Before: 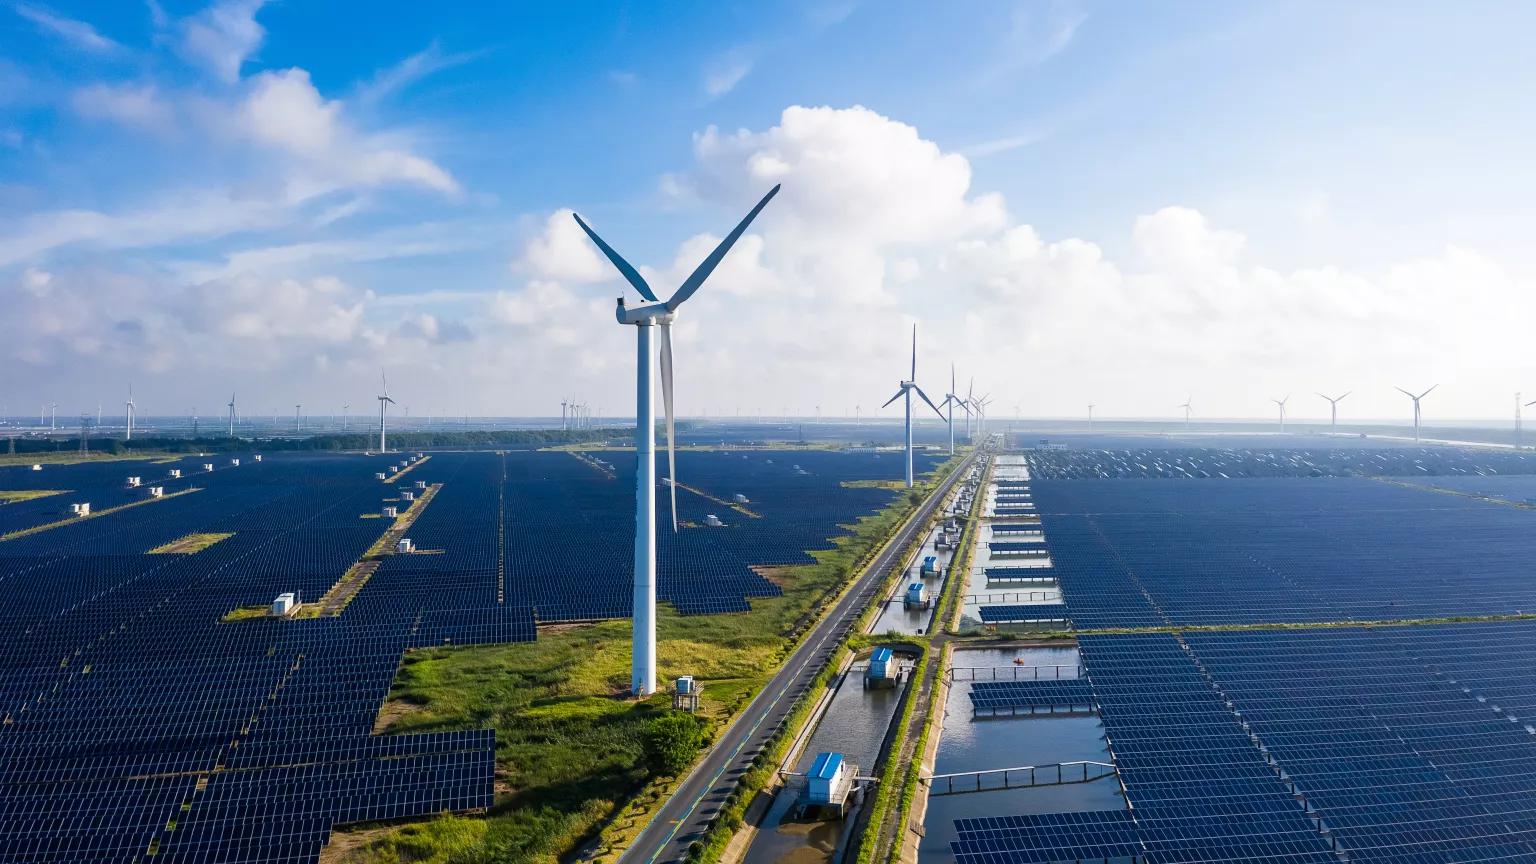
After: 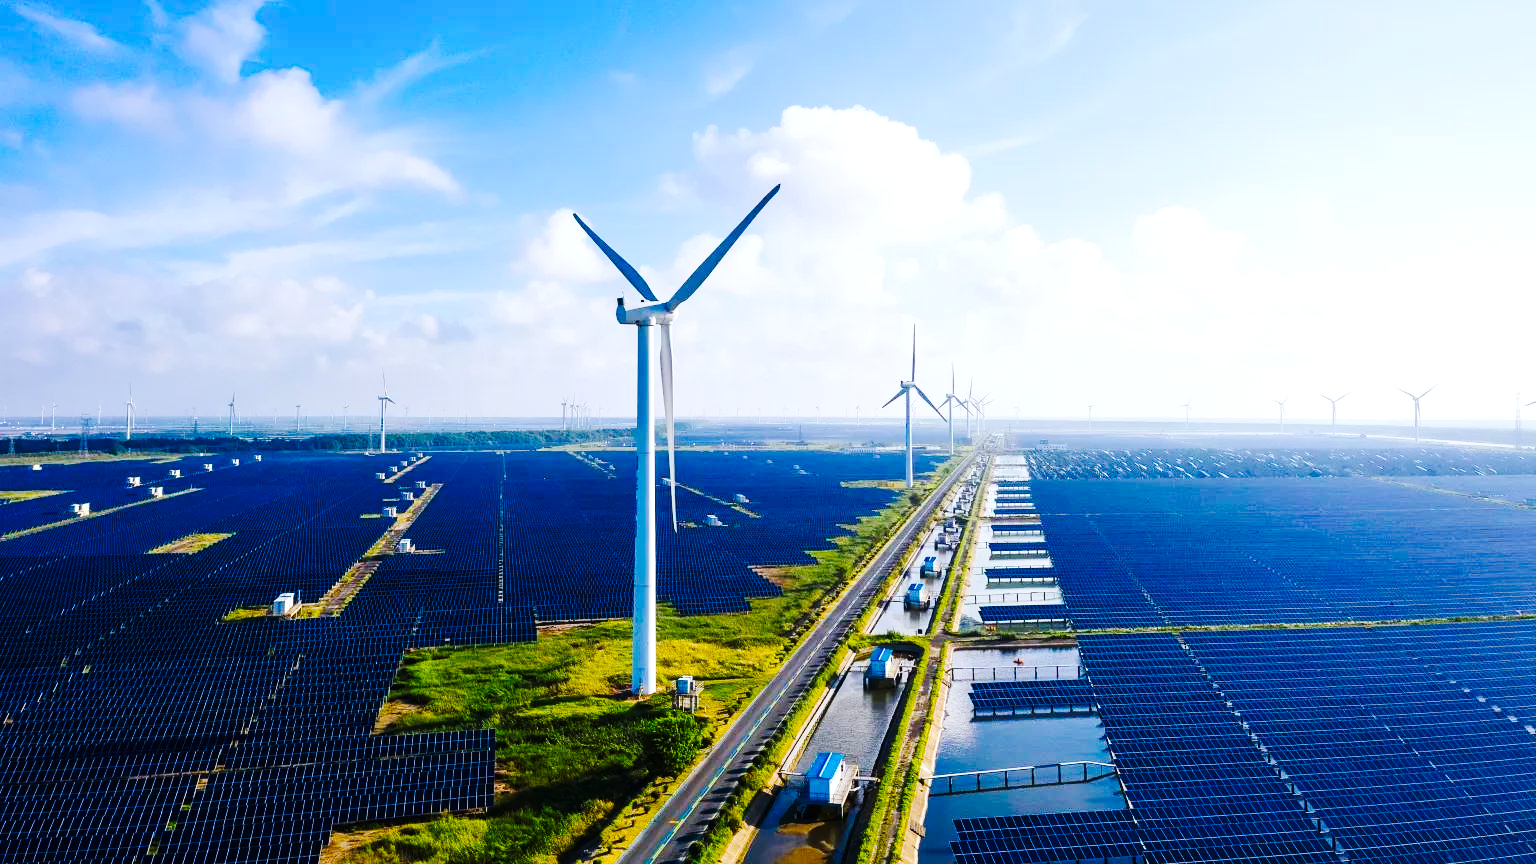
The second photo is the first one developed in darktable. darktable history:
tone curve: curves: ch0 [(0, 0) (0.003, 0.002) (0.011, 0.008) (0.025, 0.017) (0.044, 0.027) (0.069, 0.037) (0.1, 0.052) (0.136, 0.074) (0.177, 0.11) (0.224, 0.155) (0.277, 0.237) (0.335, 0.34) (0.399, 0.467) (0.468, 0.584) (0.543, 0.683) (0.623, 0.762) (0.709, 0.827) (0.801, 0.888) (0.898, 0.947) (1, 1)], preserve colors none
color balance rgb: highlights gain › luminance 16.713%, highlights gain › chroma 2.935%, highlights gain › hue 257.93°, perceptual saturation grading › global saturation 31.156%
